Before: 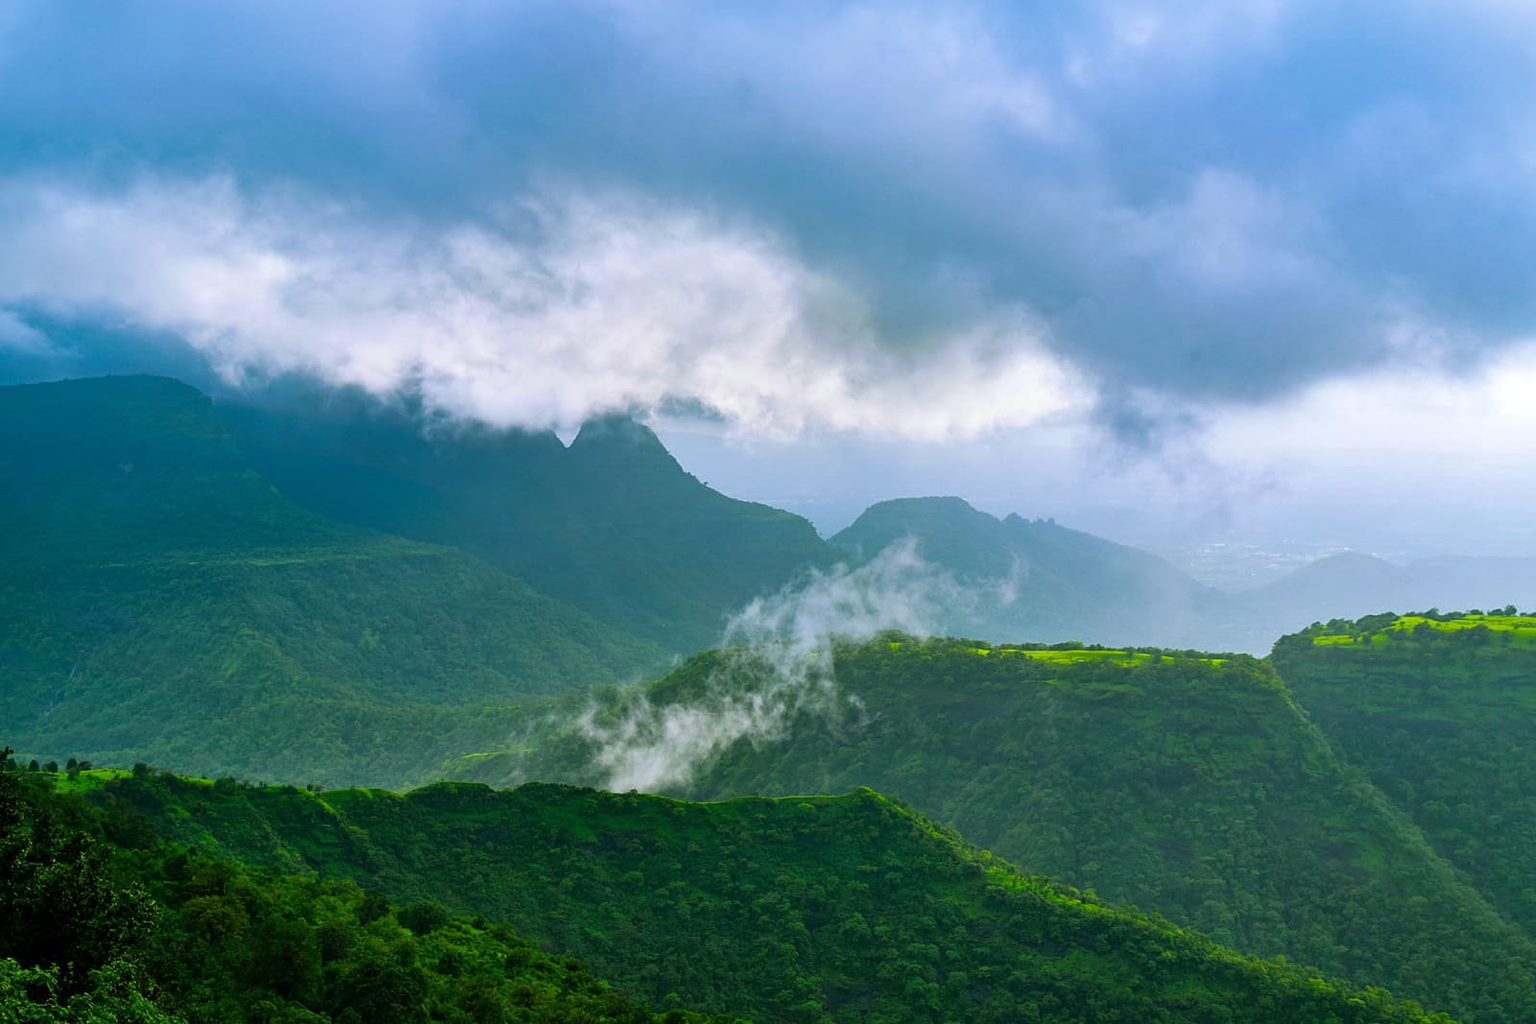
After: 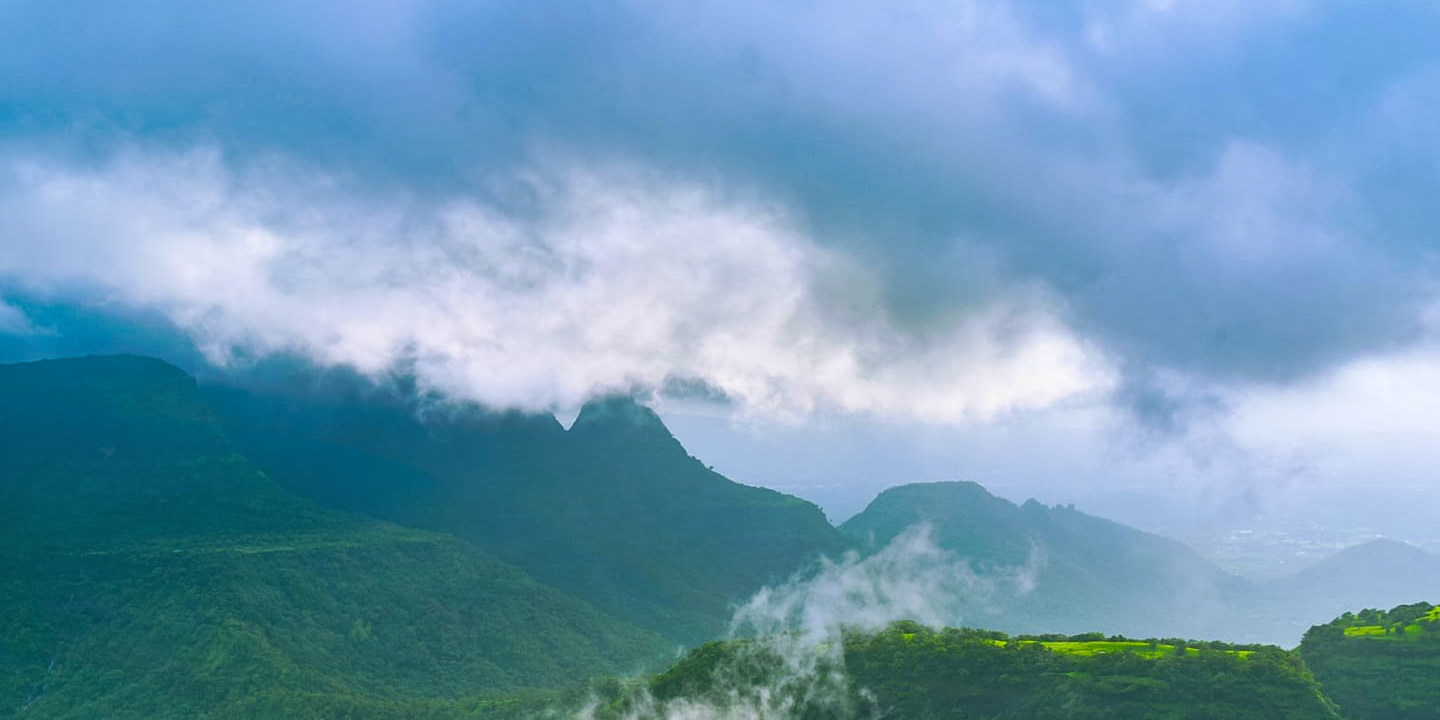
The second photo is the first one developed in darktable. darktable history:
tone curve: curves: ch0 [(0, 0) (0.003, 0.003) (0.011, 0.011) (0.025, 0.024) (0.044, 0.044) (0.069, 0.068) (0.1, 0.098) (0.136, 0.133) (0.177, 0.174) (0.224, 0.22) (0.277, 0.272) (0.335, 0.329) (0.399, 0.392) (0.468, 0.46) (0.543, 0.546) (0.623, 0.626) (0.709, 0.711) (0.801, 0.802) (0.898, 0.898) (1, 1)], preserve colors none
crop: left 1.509%, top 3.452%, right 7.696%, bottom 28.452%
